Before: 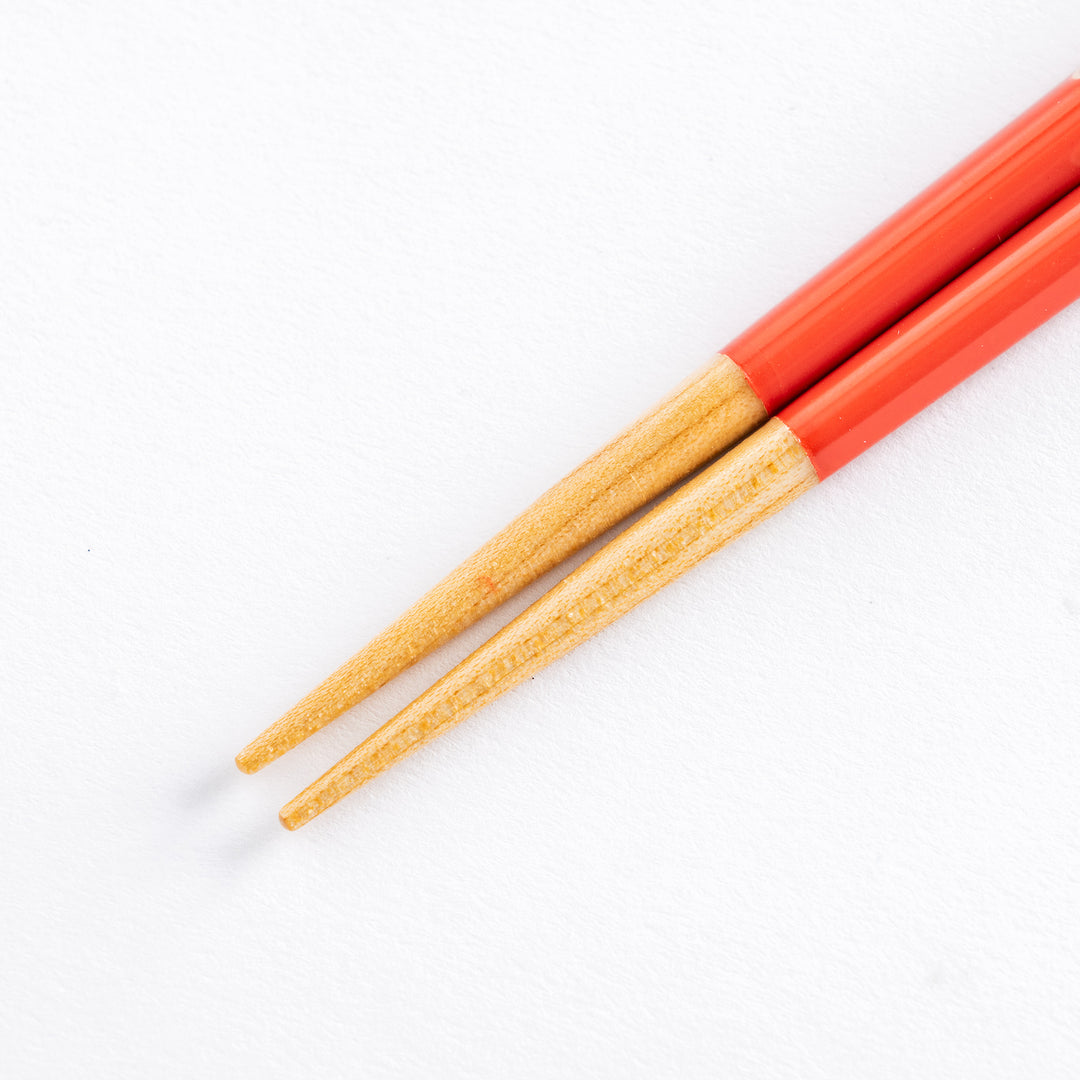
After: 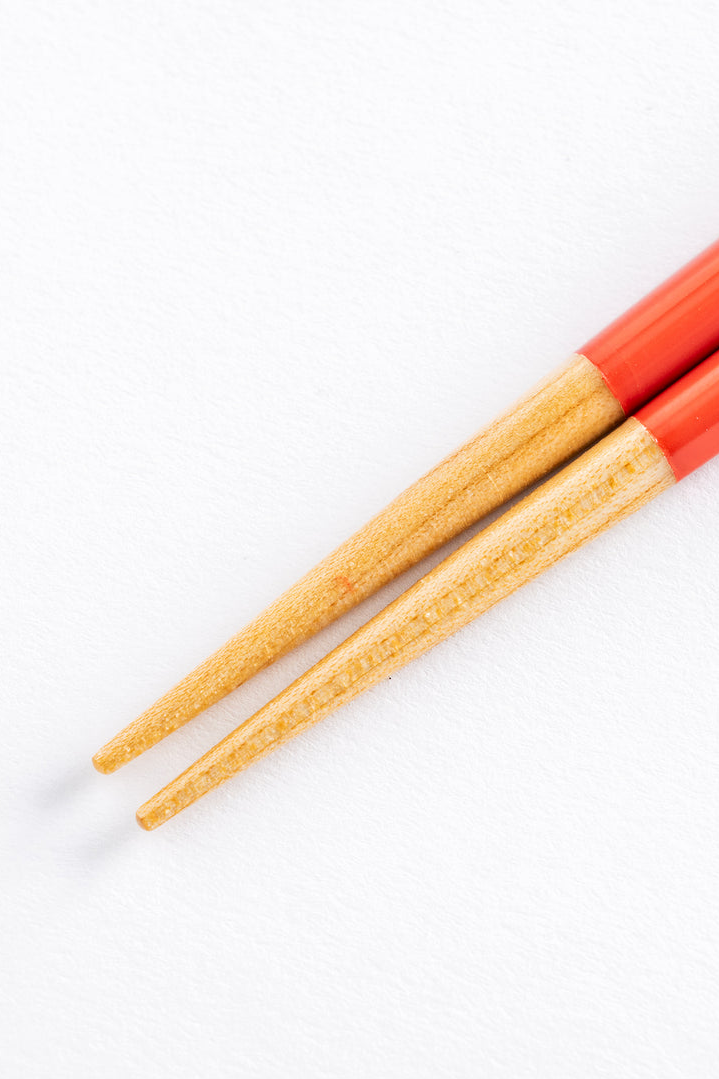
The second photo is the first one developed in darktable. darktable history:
crop and rotate: left 13.398%, right 19.937%
contrast equalizer: y [[0.509, 0.517, 0.523, 0.523, 0.517, 0.509], [0.5 ×6], [0.5 ×6], [0 ×6], [0 ×6]], mix 0.308
